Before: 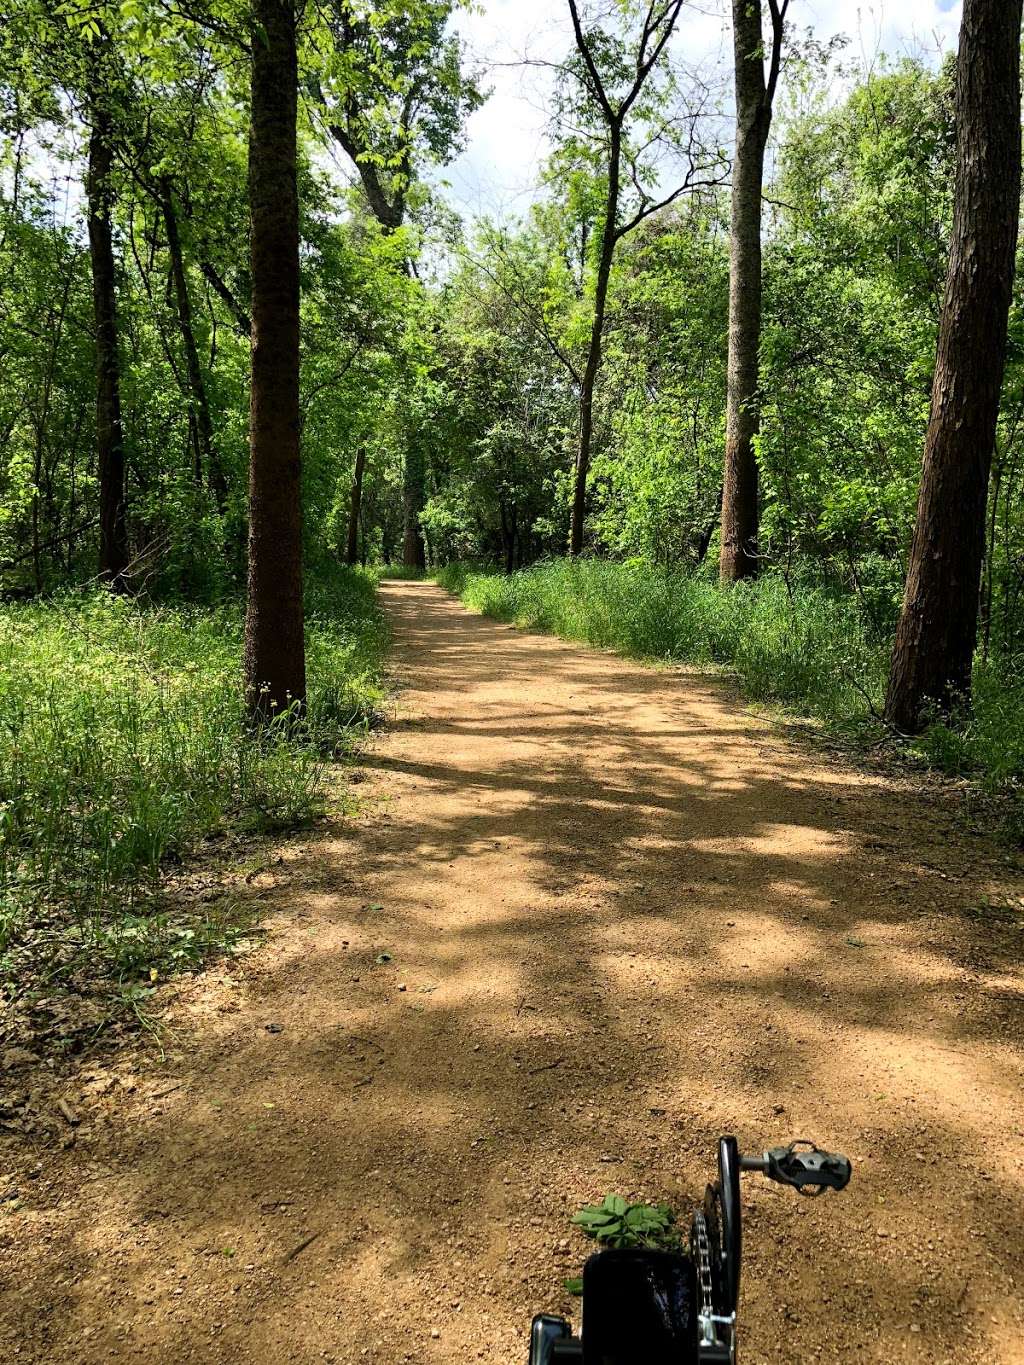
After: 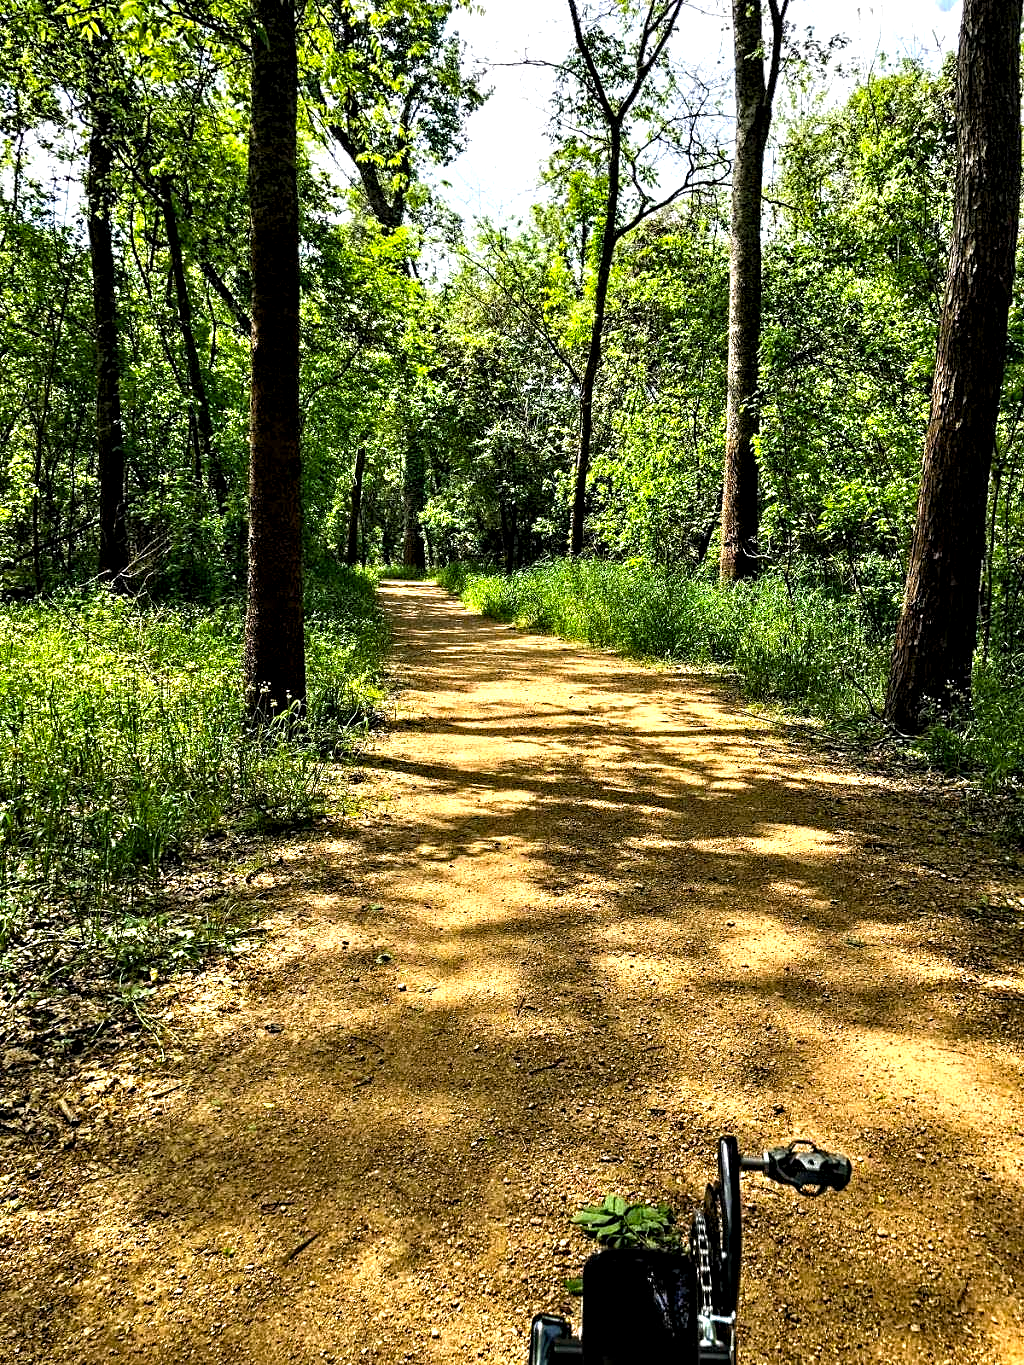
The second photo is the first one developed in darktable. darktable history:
contrast equalizer: y [[0.5, 0.542, 0.583, 0.625, 0.667, 0.708], [0.5 ×6], [0.5 ×6], [0 ×6], [0 ×6]]
color balance rgb: linear chroma grading › global chroma 9.87%, perceptual saturation grading › global saturation 17.774%, perceptual brilliance grading › highlights 11.198%
